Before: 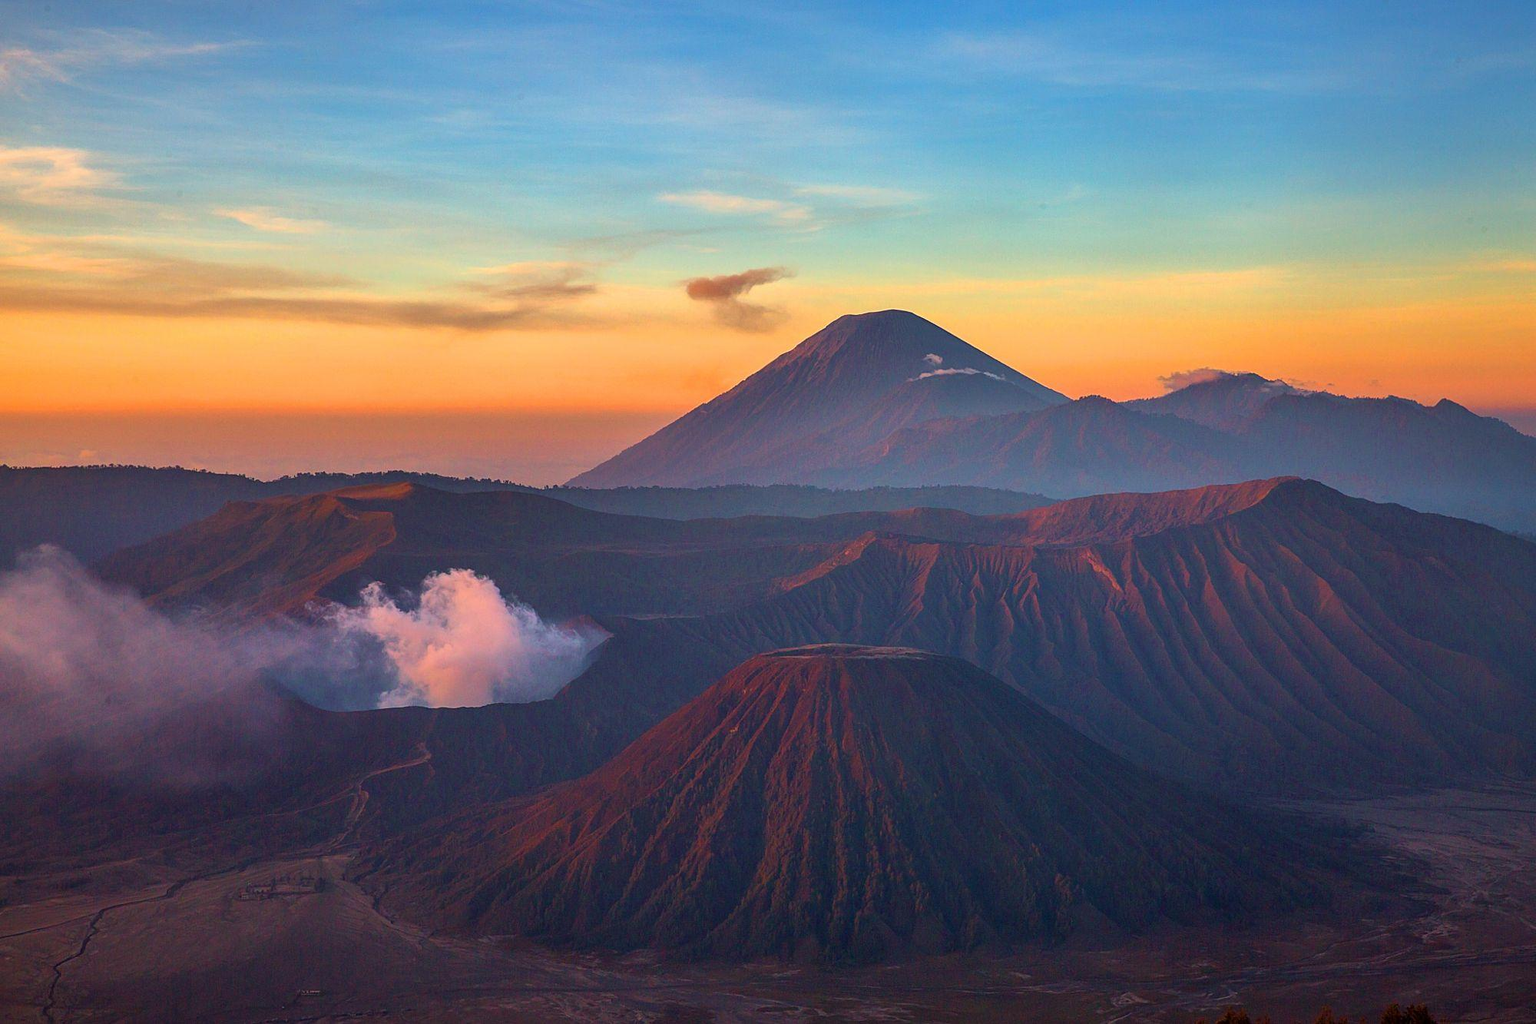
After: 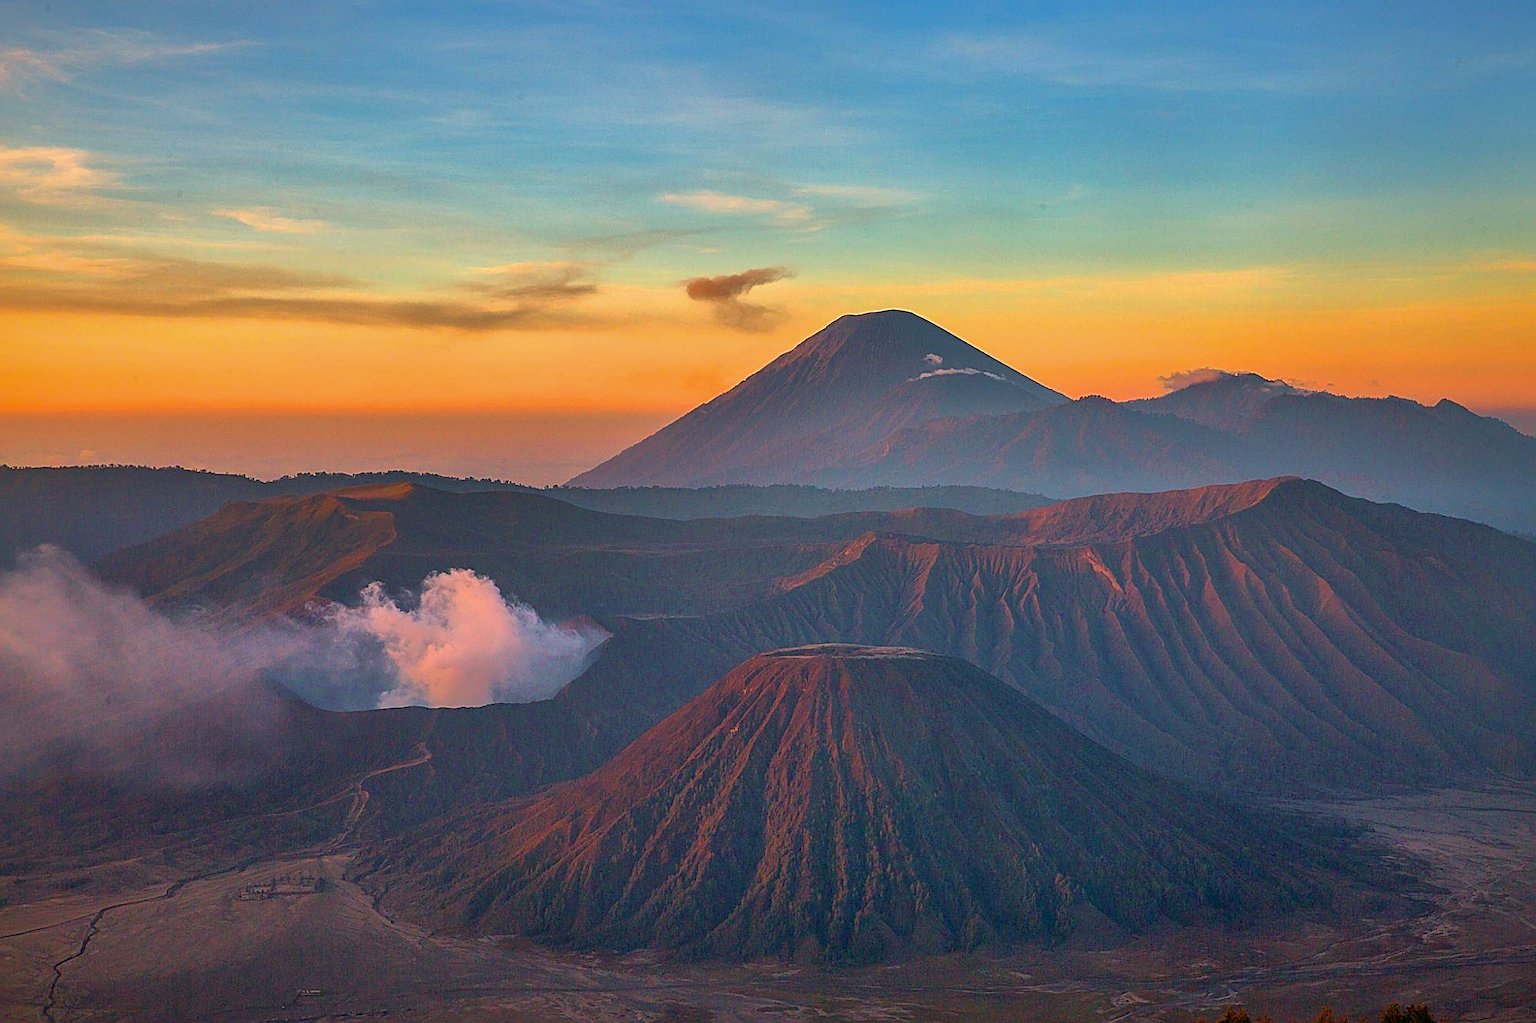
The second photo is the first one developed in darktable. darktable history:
color correction: highlights a* 4.02, highlights b* 4.98, shadows a* -7.55, shadows b* 4.98
shadows and highlights: on, module defaults
sharpen: on, module defaults
